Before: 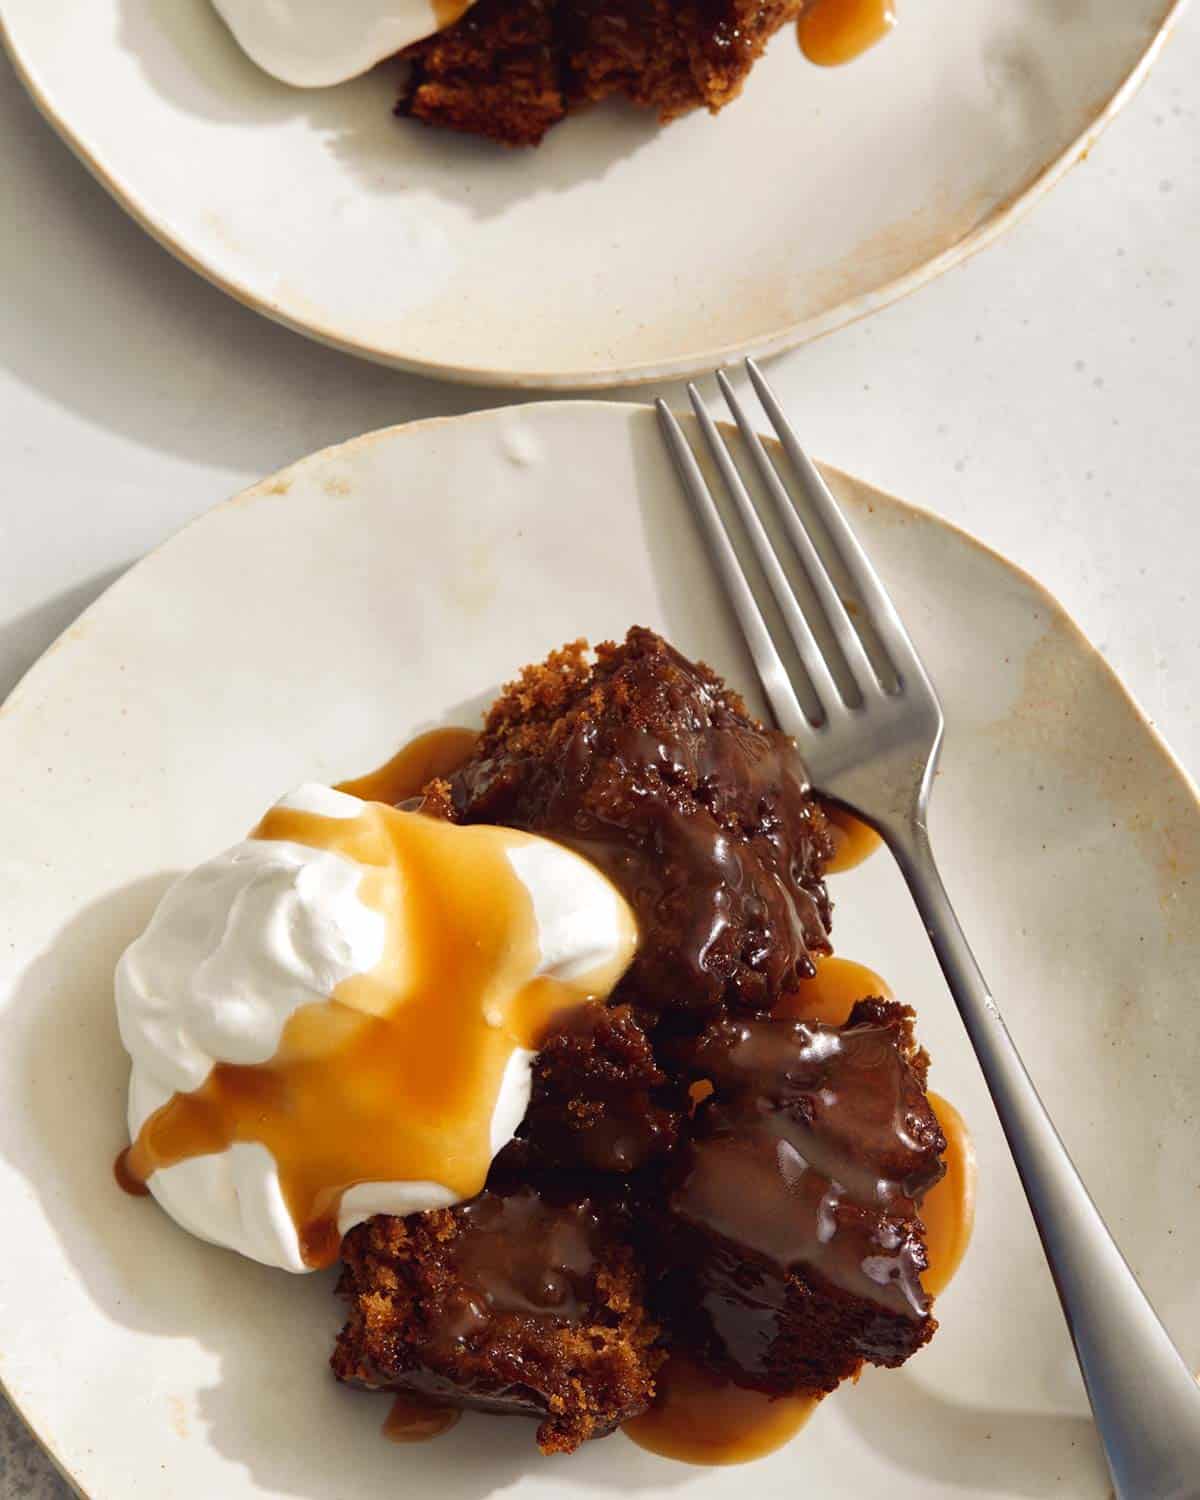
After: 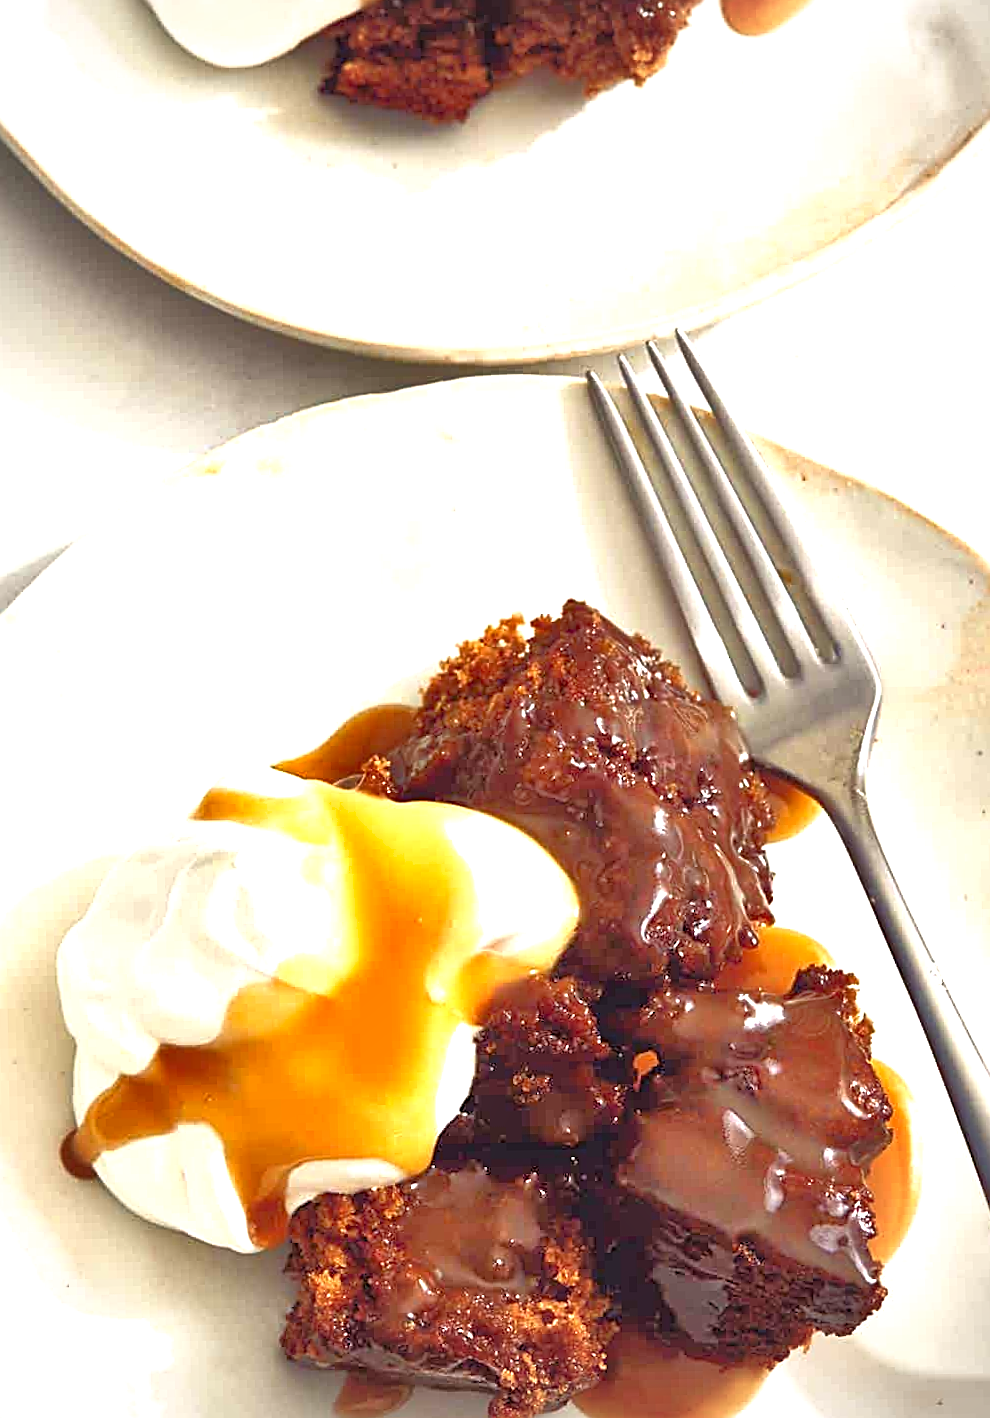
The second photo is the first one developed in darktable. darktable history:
sharpen: radius 2.579, amount 0.698
exposure: black level correction 0, exposure 1.107 EV, compensate exposure bias true, compensate highlight preservation false
crop and rotate: angle 1.13°, left 4.116%, top 0.567%, right 11.33%, bottom 2.541%
vignetting: brightness -0.219, unbound false
shadows and highlights: shadows 37.56, highlights -26.62, soften with gaussian
tone equalizer: -7 EV 0.143 EV, -6 EV 0.573 EV, -5 EV 1.17 EV, -4 EV 1.33 EV, -3 EV 1.14 EV, -2 EV 0.6 EV, -1 EV 0.158 EV
